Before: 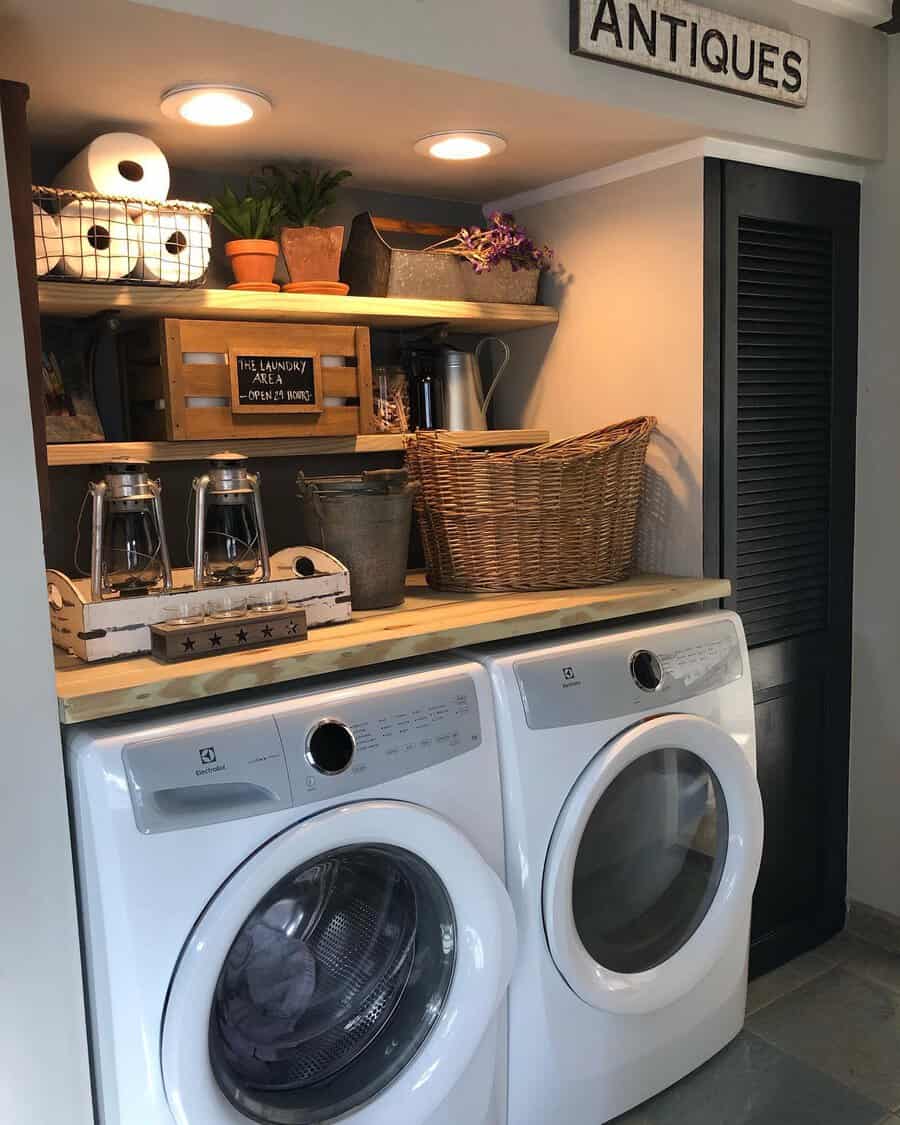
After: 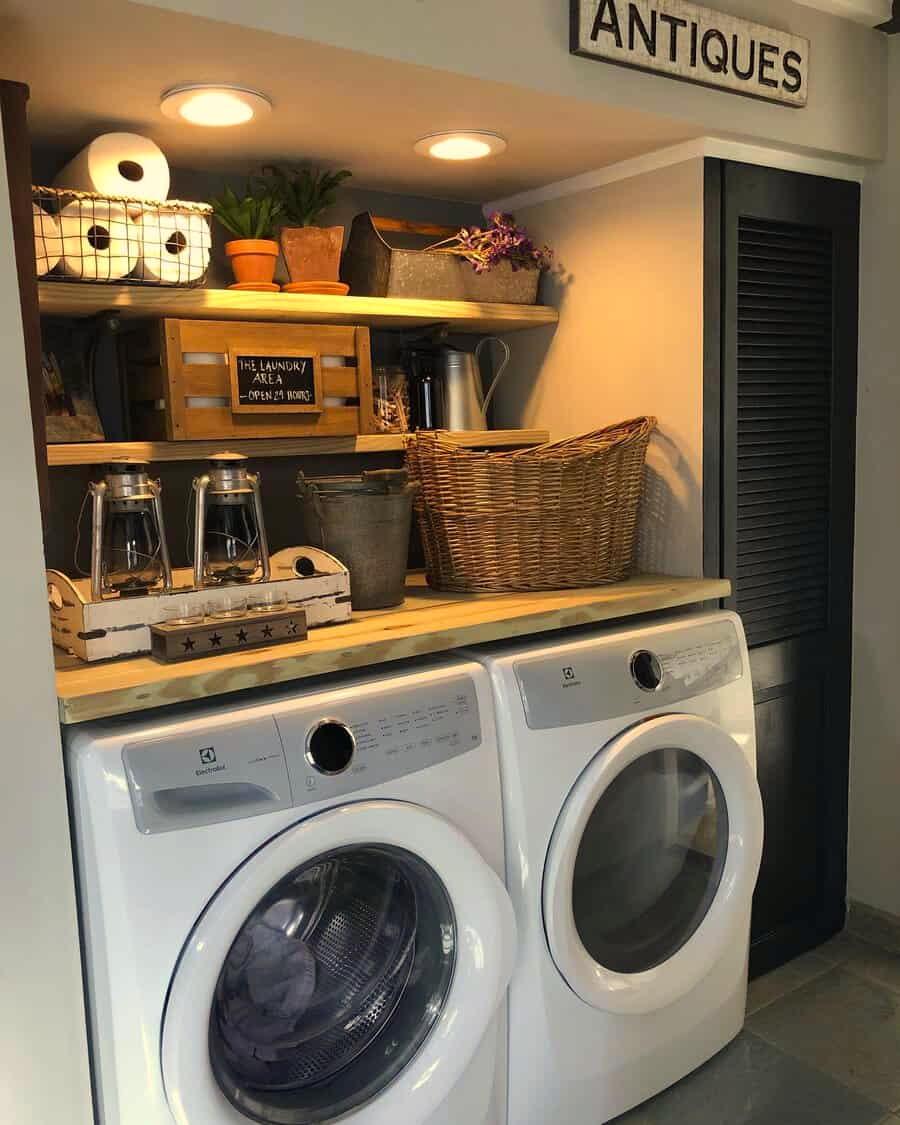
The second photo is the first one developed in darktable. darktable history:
color correction: highlights a* 1.29, highlights b* 17.56
